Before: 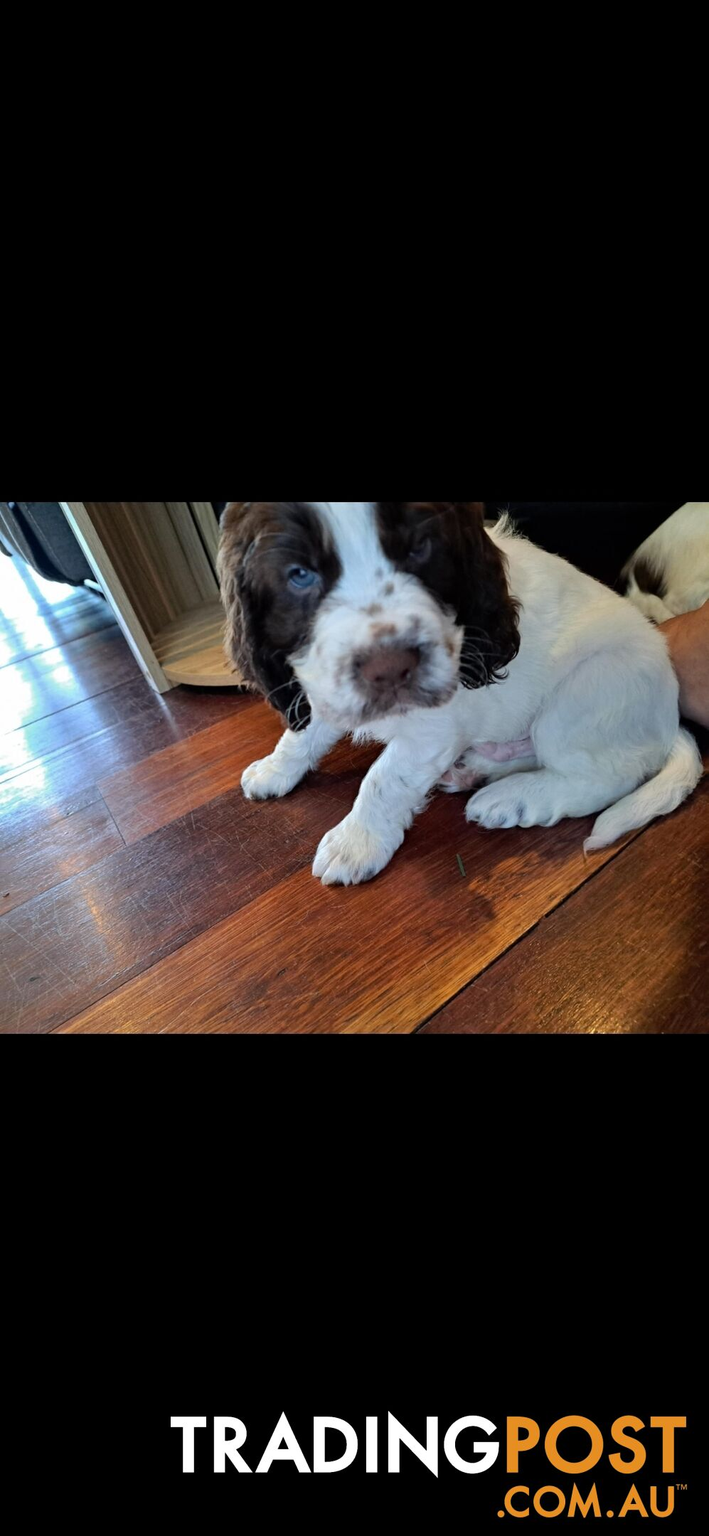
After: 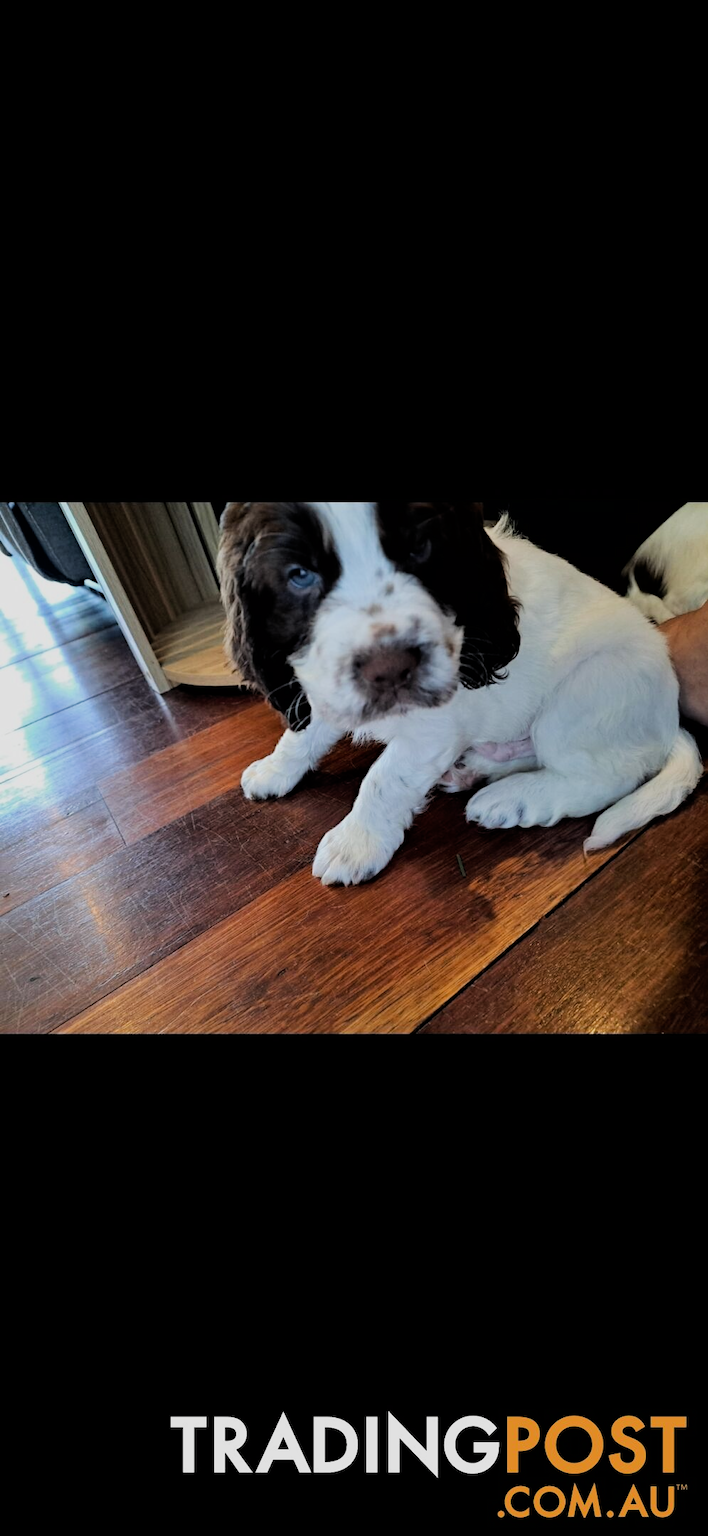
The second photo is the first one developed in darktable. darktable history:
filmic rgb: black relative exposure -5.11 EV, white relative exposure 3.96 EV, threshold 5.99 EV, hardness 2.89, contrast 1.202, contrast in shadows safe, enable highlight reconstruction true
